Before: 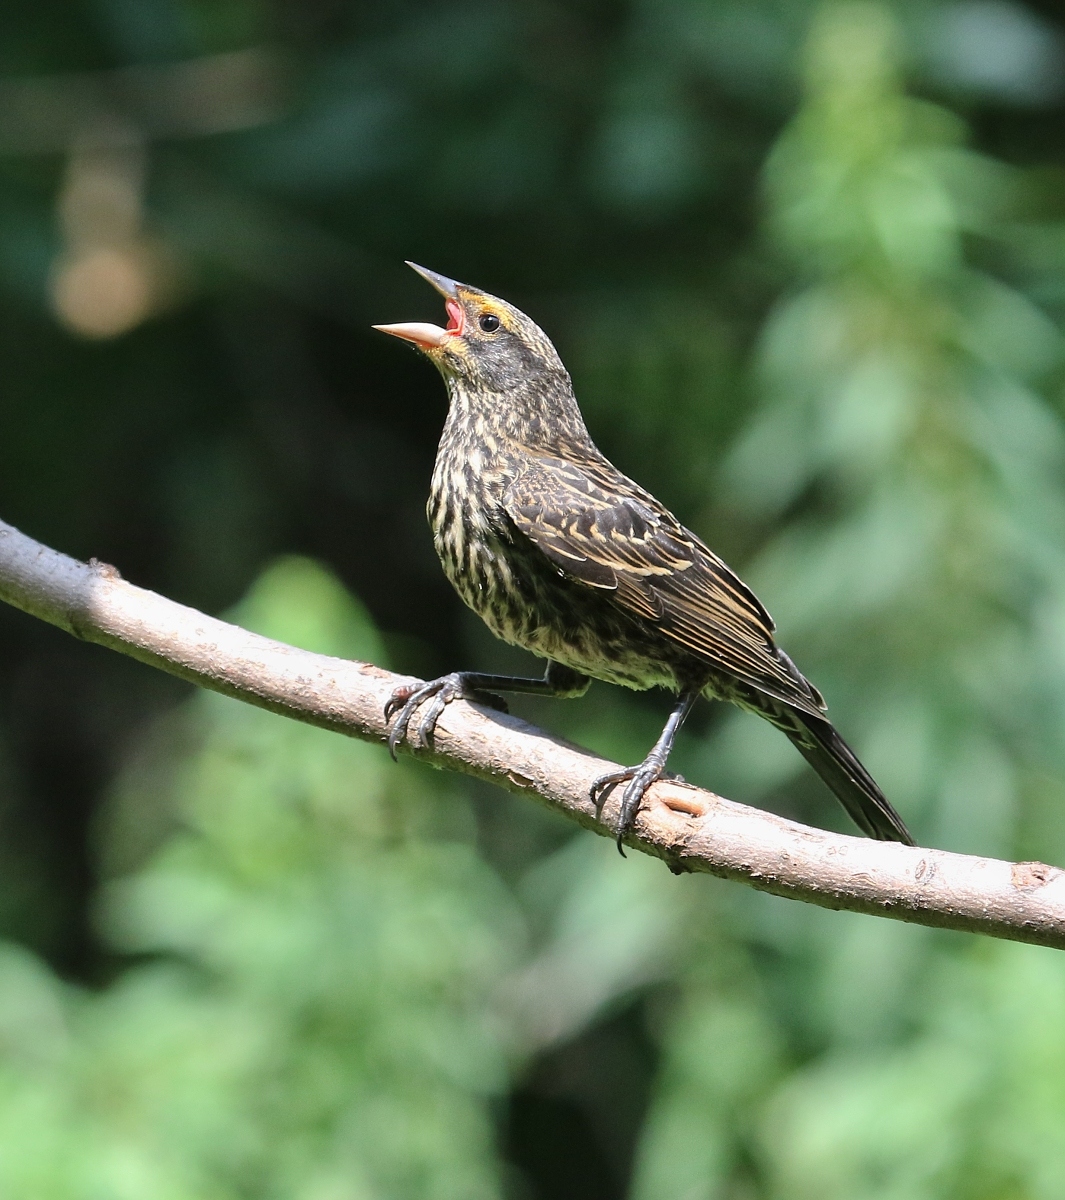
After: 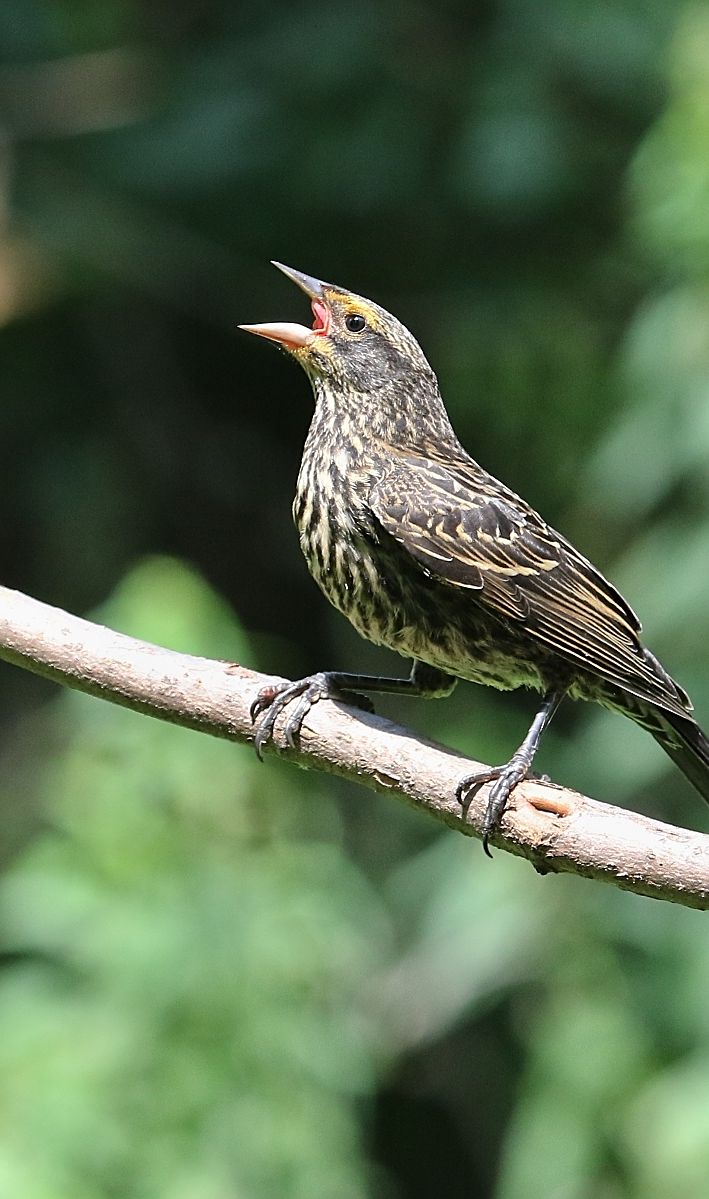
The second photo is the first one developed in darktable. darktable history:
crop and rotate: left 12.648%, right 20.685%
sharpen: on, module defaults
